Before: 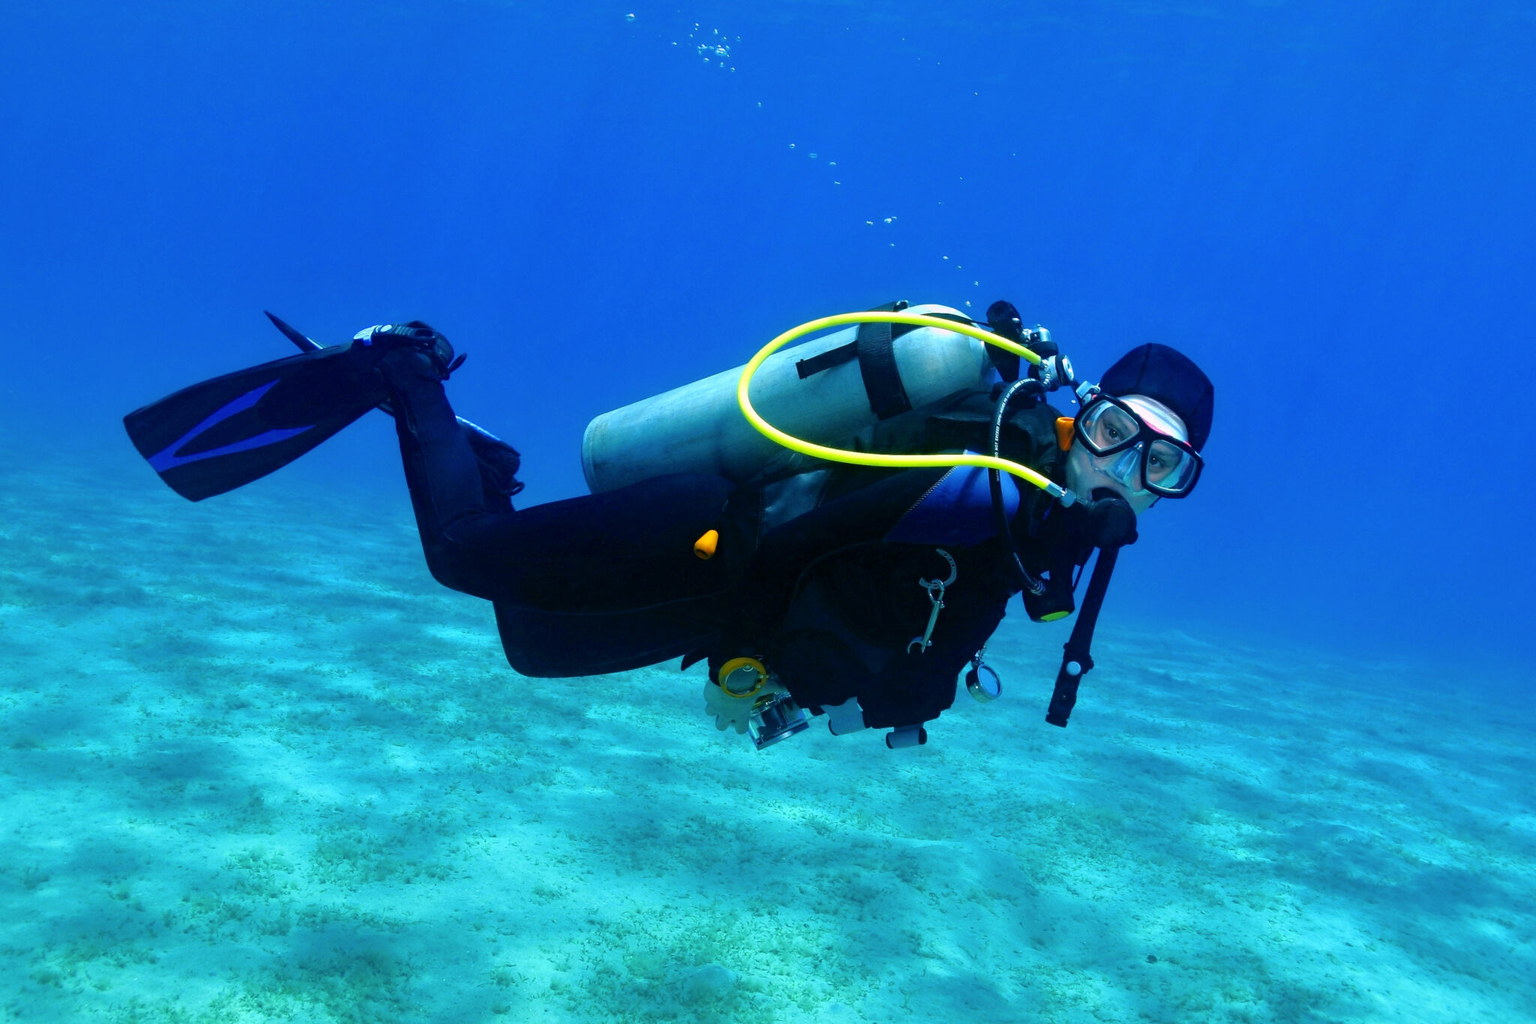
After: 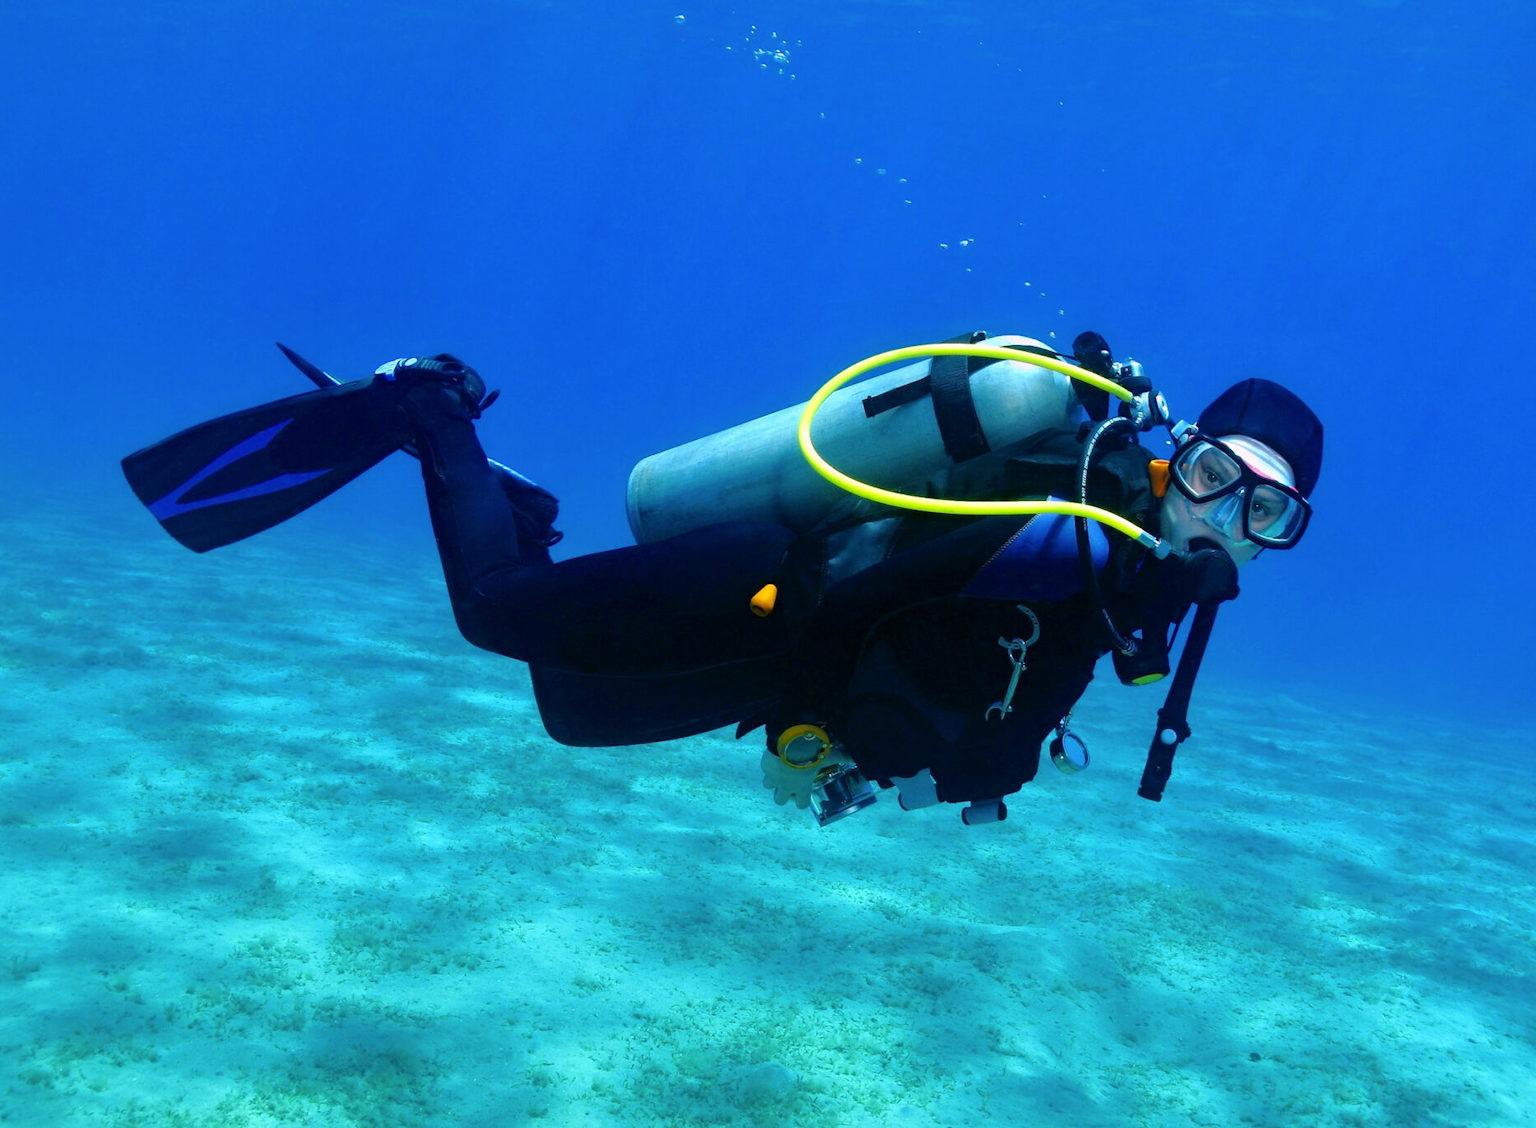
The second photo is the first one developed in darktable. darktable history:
crop and rotate: left 0.897%, right 8.339%
